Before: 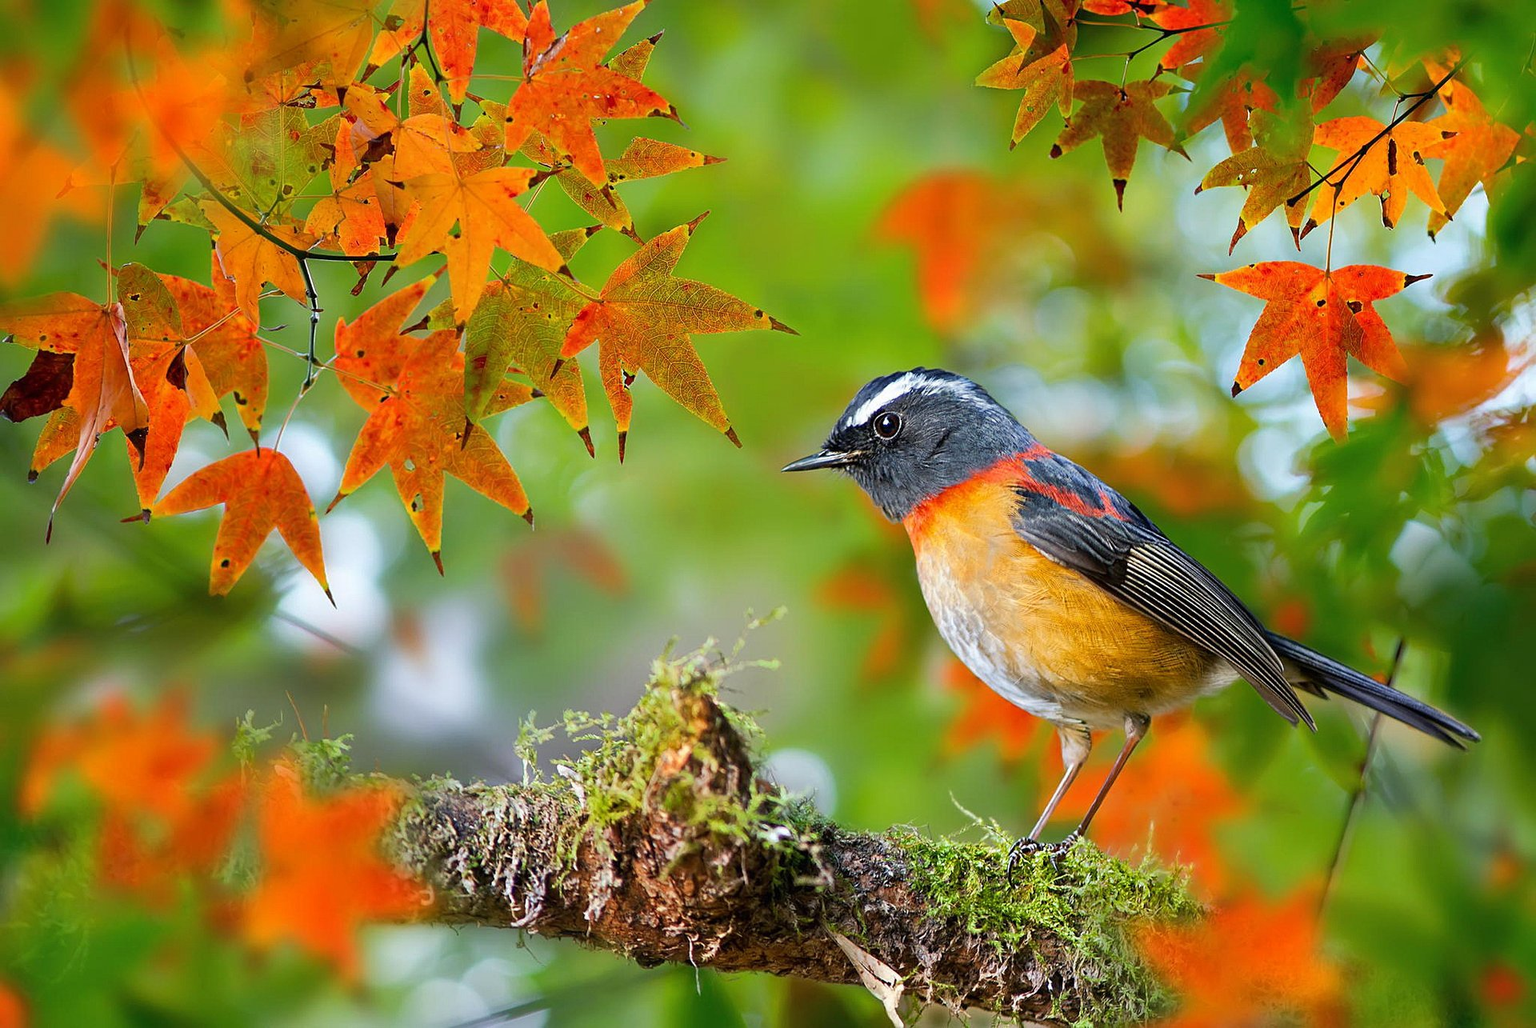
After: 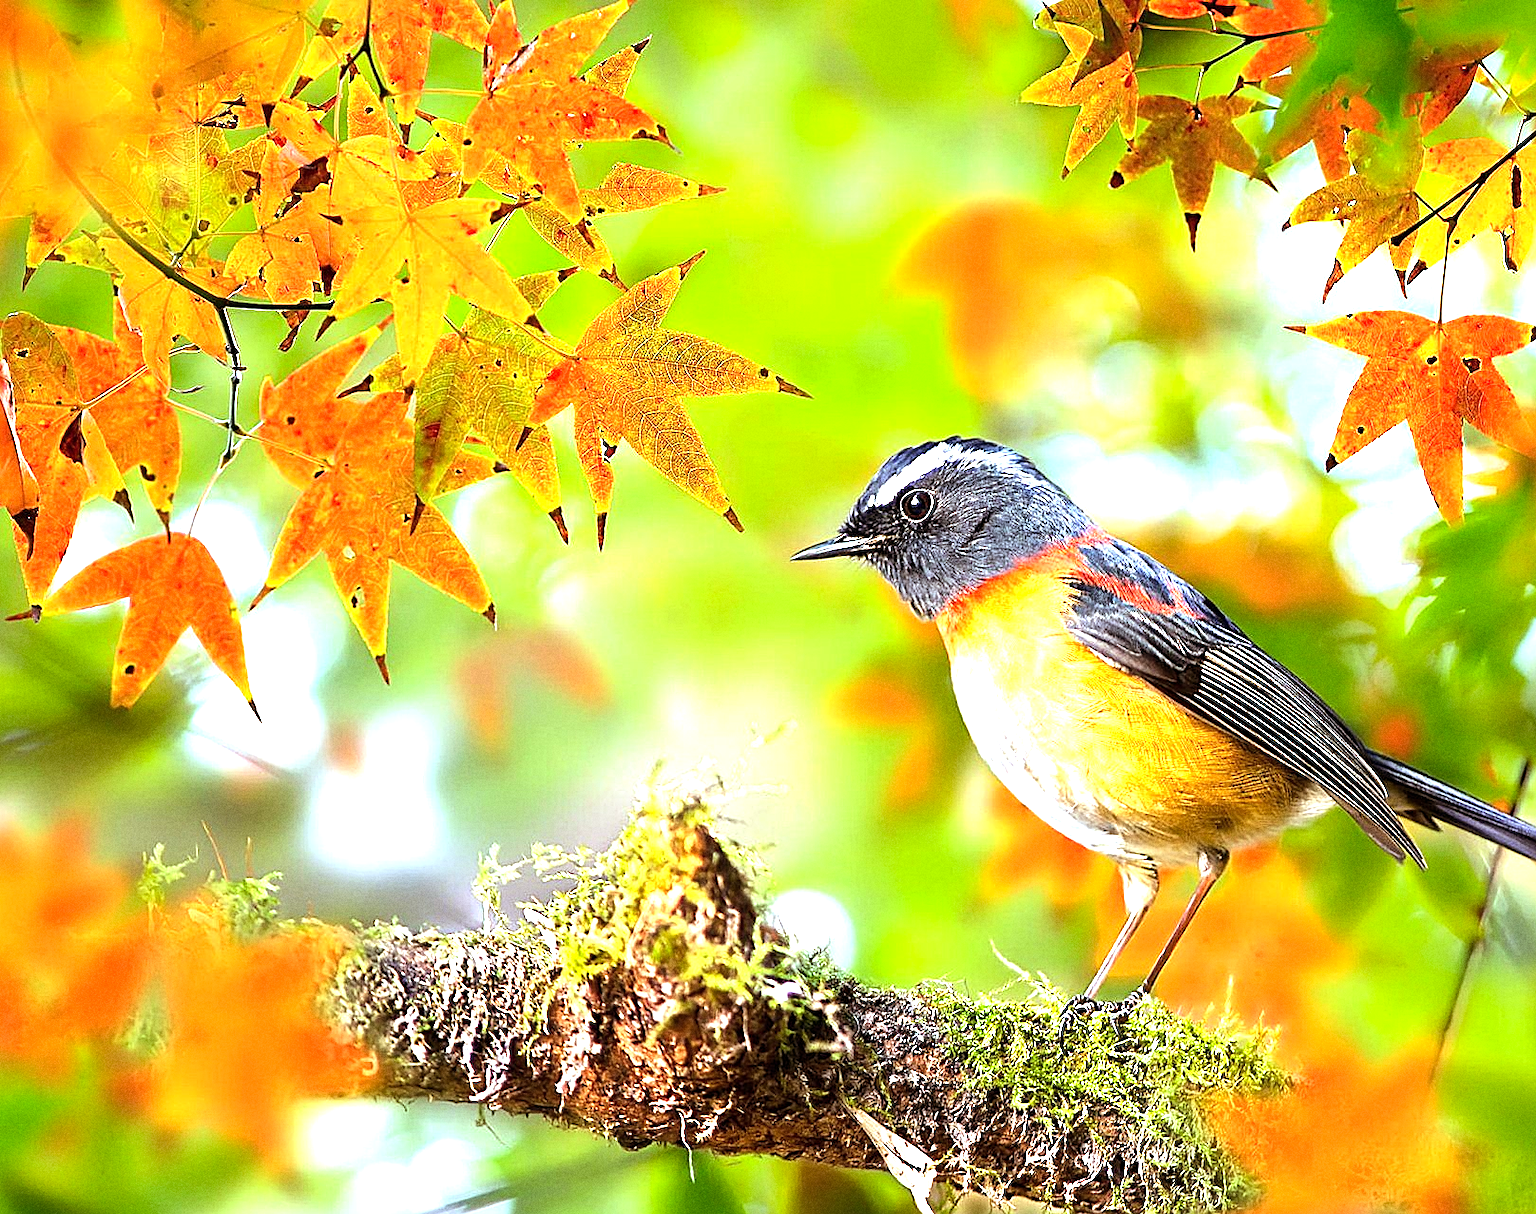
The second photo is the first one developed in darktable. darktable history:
color zones: curves: ch1 [(0, 0.469) (0.001, 0.469) (0.12, 0.446) (0.248, 0.469) (0.5, 0.5) (0.748, 0.5) (0.999, 0.469) (1, 0.469)]
crop: left 7.598%, right 7.873%
exposure: exposure 1.2 EV, compensate highlight preservation false
tone equalizer: -8 EV -0.417 EV, -7 EV -0.389 EV, -6 EV -0.333 EV, -5 EV -0.222 EV, -3 EV 0.222 EV, -2 EV 0.333 EV, -1 EV 0.389 EV, +0 EV 0.417 EV, edges refinement/feathering 500, mask exposure compensation -1.57 EV, preserve details no
sharpen: on, module defaults
grain: on, module defaults
rgb levels: mode RGB, independent channels, levels [[0, 0.5, 1], [0, 0.521, 1], [0, 0.536, 1]]
